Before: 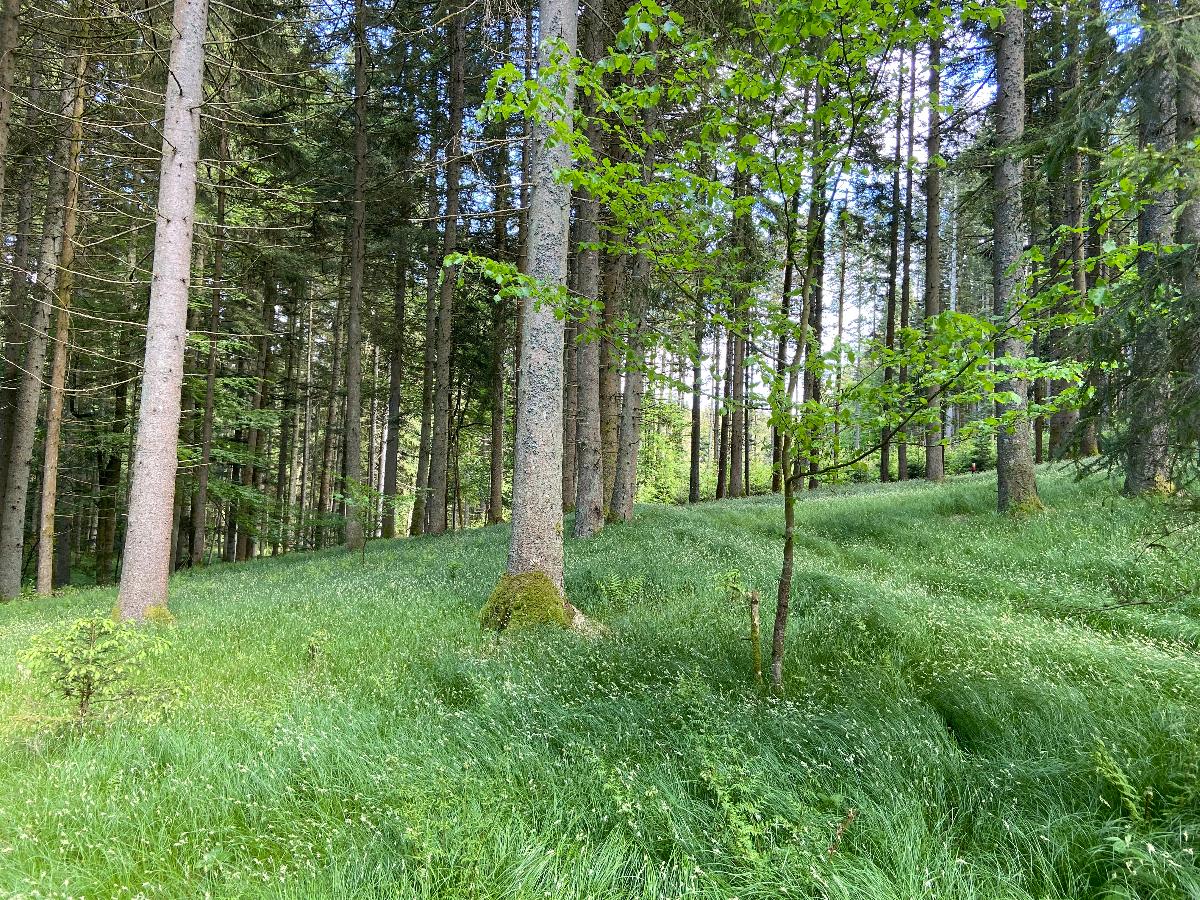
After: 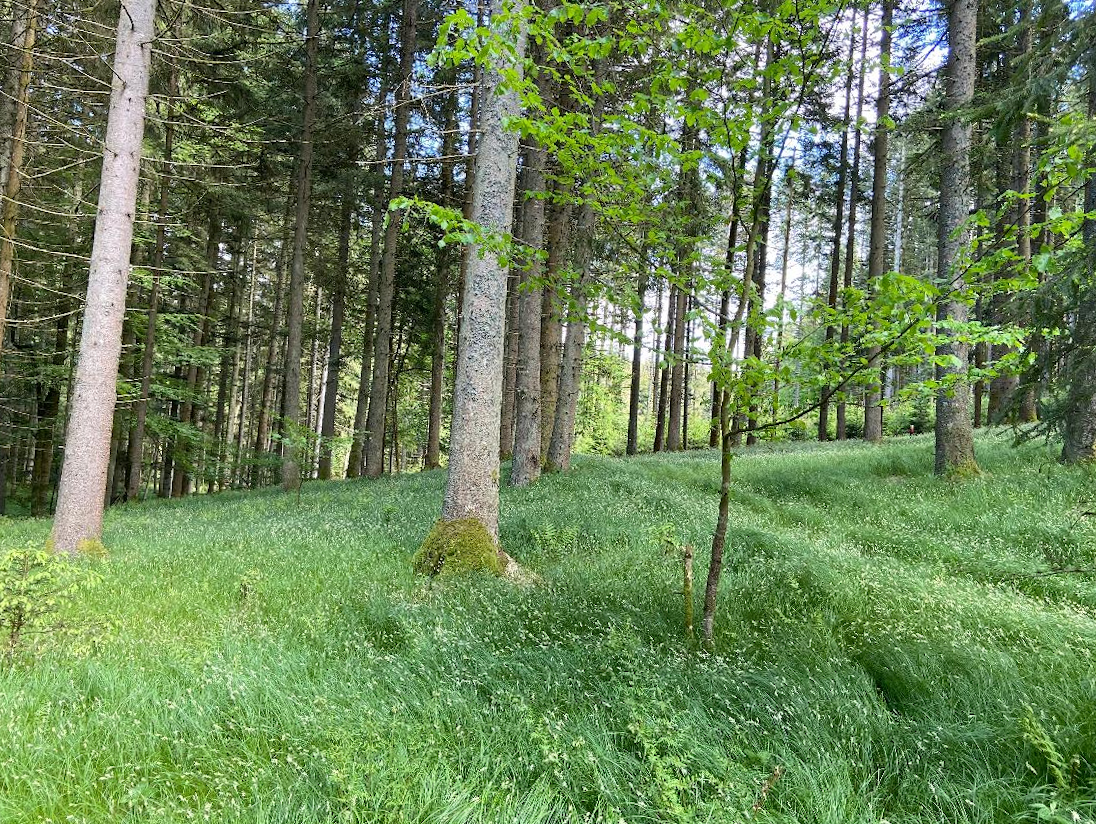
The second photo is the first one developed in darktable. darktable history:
color calibration: illuminant same as pipeline (D50), adaptation XYZ, x 0.346, y 0.357, temperature 5015.44 K
crop and rotate: angle -1.99°, left 3.1%, top 3.652%, right 1.37%, bottom 0.575%
color correction: highlights b* 0.017
